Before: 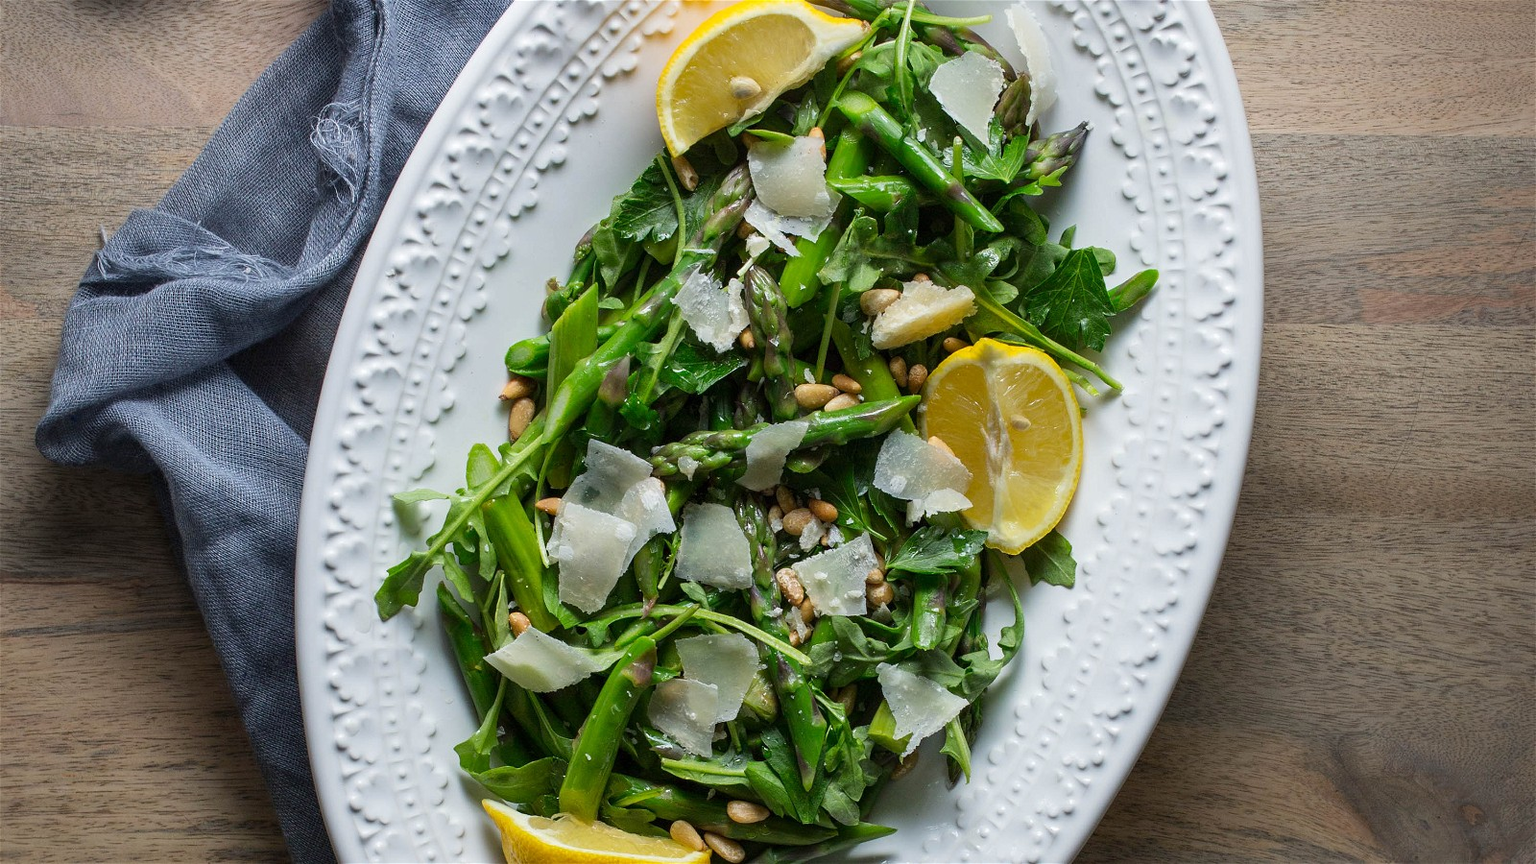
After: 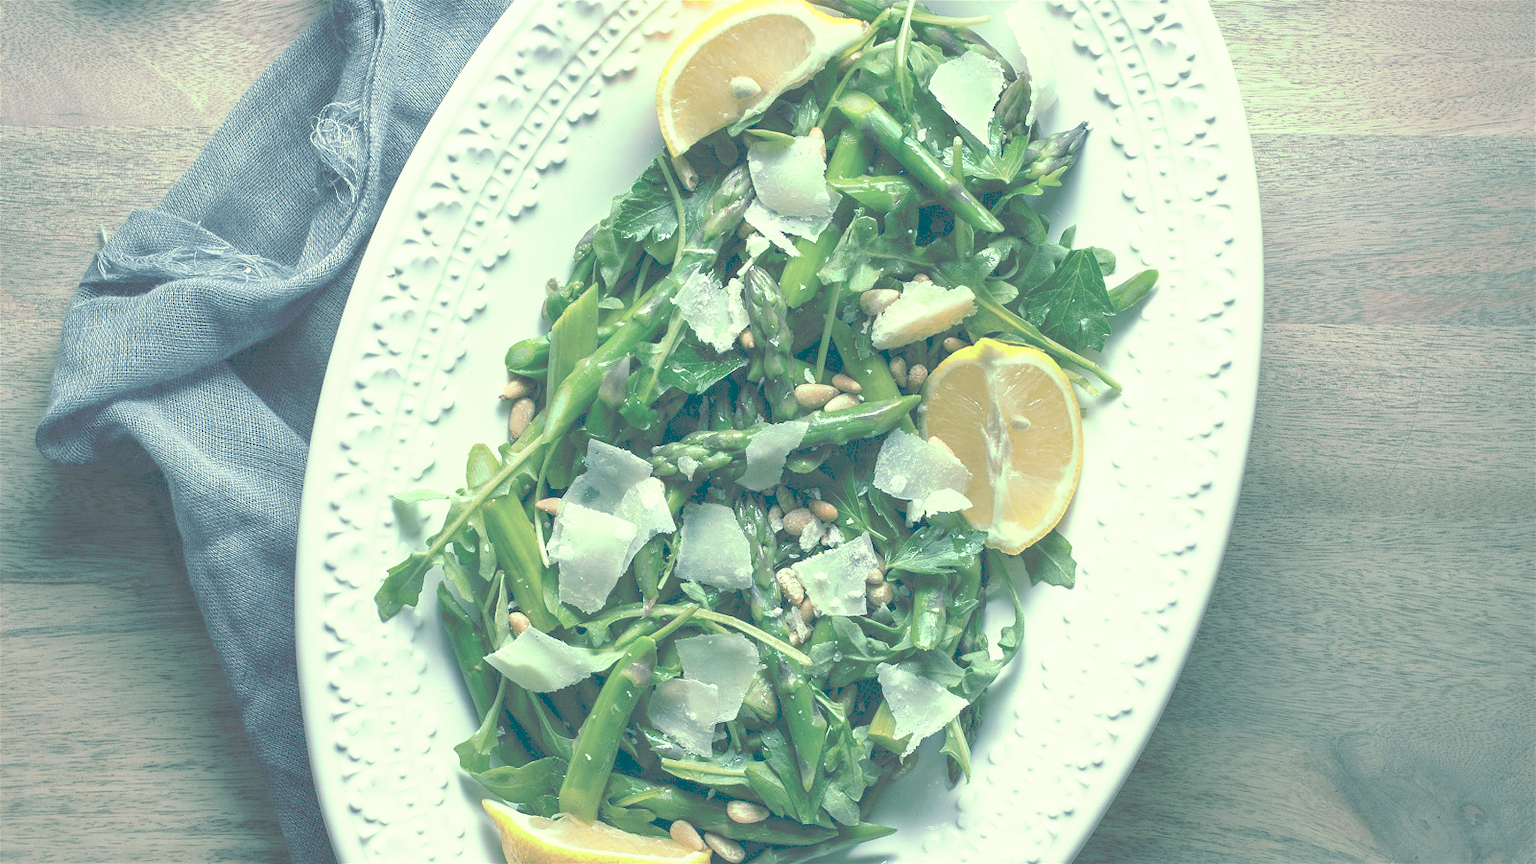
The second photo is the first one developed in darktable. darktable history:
tone curve: curves: ch0 [(0, 0) (0.003, 0.326) (0.011, 0.332) (0.025, 0.352) (0.044, 0.378) (0.069, 0.4) (0.1, 0.416) (0.136, 0.432) (0.177, 0.468) (0.224, 0.509) (0.277, 0.554) (0.335, 0.6) (0.399, 0.642) (0.468, 0.693) (0.543, 0.753) (0.623, 0.818) (0.709, 0.897) (0.801, 0.974) (0.898, 0.991) (1, 1)], preserve colors none
color look up table: target L [95.97, 82.31, 94.92, 76.68, 94.97, 71.65, 71.6, 60.13, 63.27, 50.9, 49.59, 46.4, 35.18, 19.85, 200.32, 94.76, 82.63, 96.26, 67.1, 70.78, 68.32, 64.2, 55.09, 58.04, 51.8, 45.84, 49.73, 17.96, 26.06, 83.65, 72.44, 73.75, 61.56, 59.75, 49.24, 39.91, 28.81, 39.8, 23.17, 34.43, 13.75, 20.06, 17.01, 0.698, 73.84, 81.13, 68.33, 54.19, 26.33], target a [-43.63, -11.96, -55.67, -32.83, -54.13, -59.03, -21.7, -69.83, -29.54, -53.53, -14.67, -28.41, -46.03, -30.54, 0, -59.84, -10.93, -43.88, 20.22, 15.27, 8.794, -1.63, 38.49, 11.32, 28.3, 50.54, 26.61, 34.78, -3.878, -1.281, 16.06, -14.61, 37.92, 18.89, -29.34, 72.47, 58.73, -0.287, 45.63, -15.59, 30.81, 12.77, -0.098, 2.942, -46.68, -17.69, -50.76, -21.92, -17.38], target b [33.82, 25.2, 64.51, 35.3, 38.33, 12.24, 63.18, 54.51, 19.75, 2.38, 4.553, 33.3, 25.64, 10.64, 0, 91.48, 29.76, 36.31, 12.33, 7.232, 48.88, 10, 46.4, 20.12, 29.29, 9.553, -0.942, 2.392, 10.98, 12.14, -3.34, -3.046, -20.16, -10.16, -36.23, -20.32, -59.18, -13.57, -44.35, -4.38, -22.46, -49.46, -31.01, -23.37, -1.538, 8.918, -9.687, -17.64, -21.49], num patches 49
